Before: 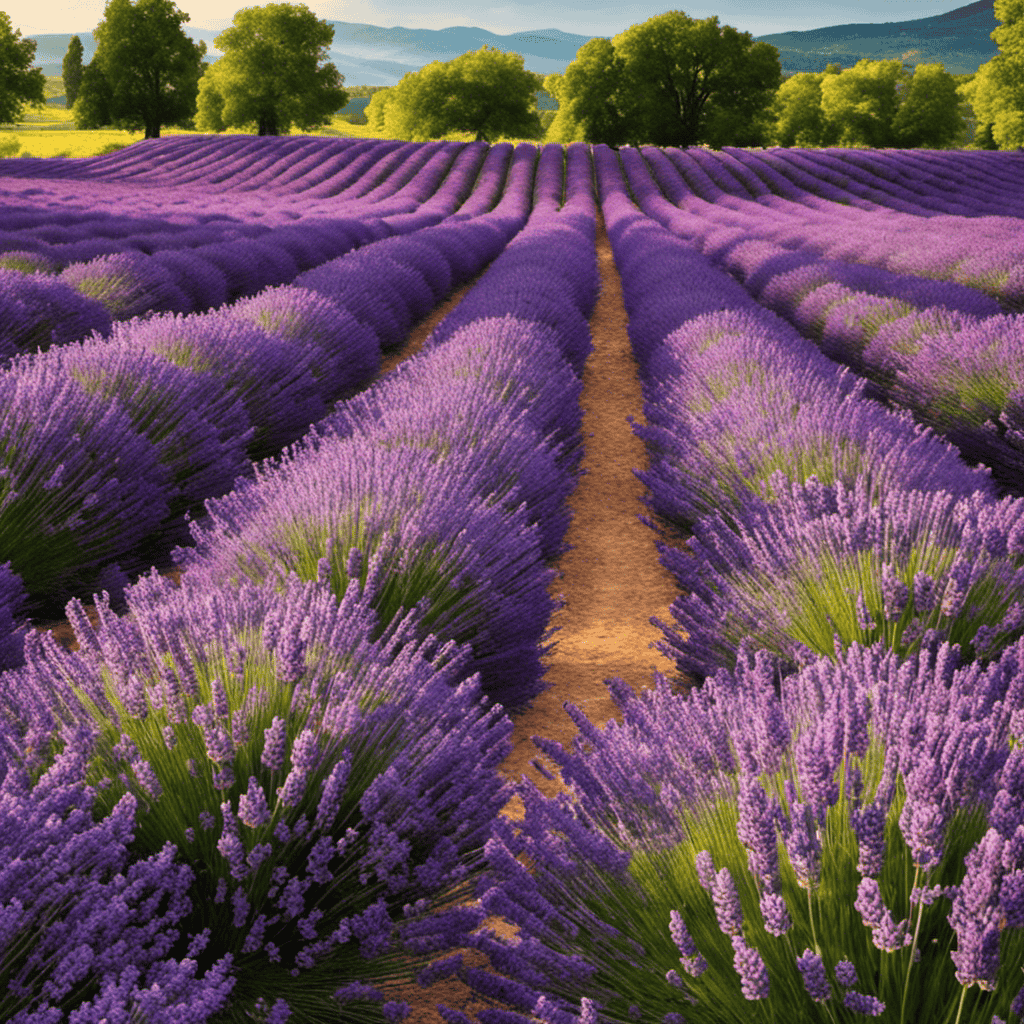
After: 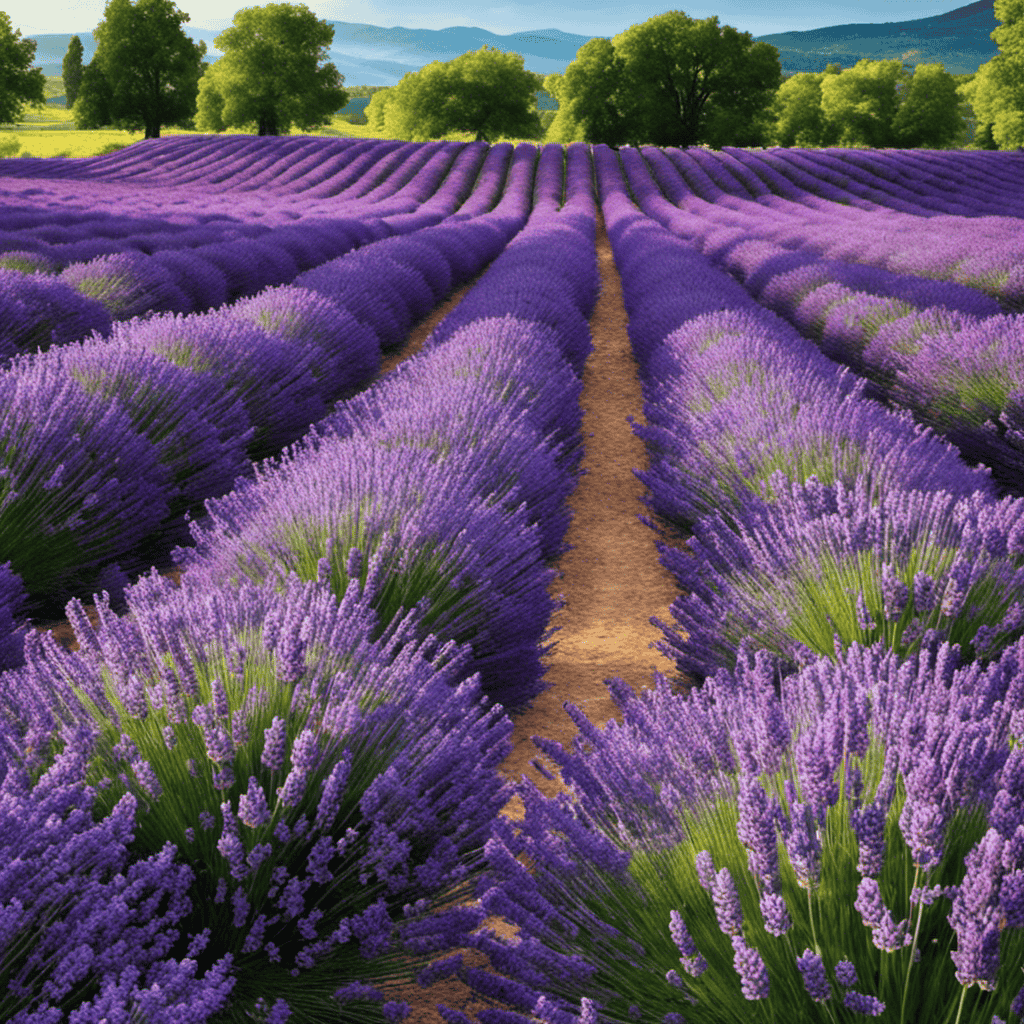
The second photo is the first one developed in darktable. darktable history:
color calibration: illuminant F (fluorescent), F source F9 (Cool White Deluxe 4150 K) – high CRI, x 0.374, y 0.373, temperature 4160.9 K
